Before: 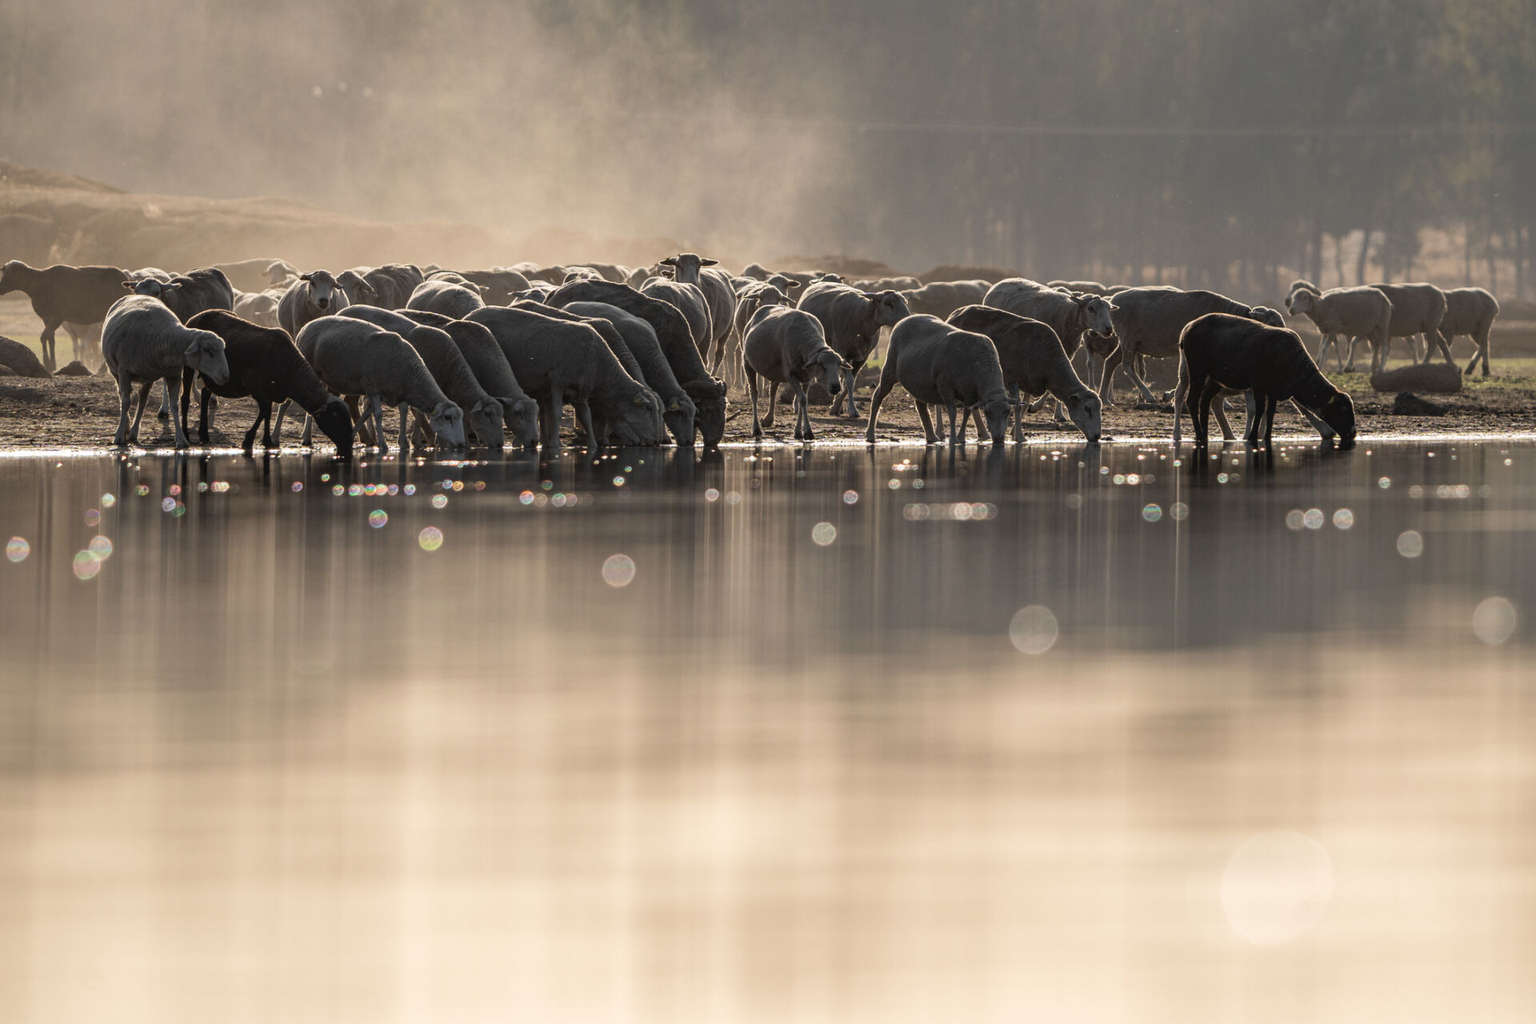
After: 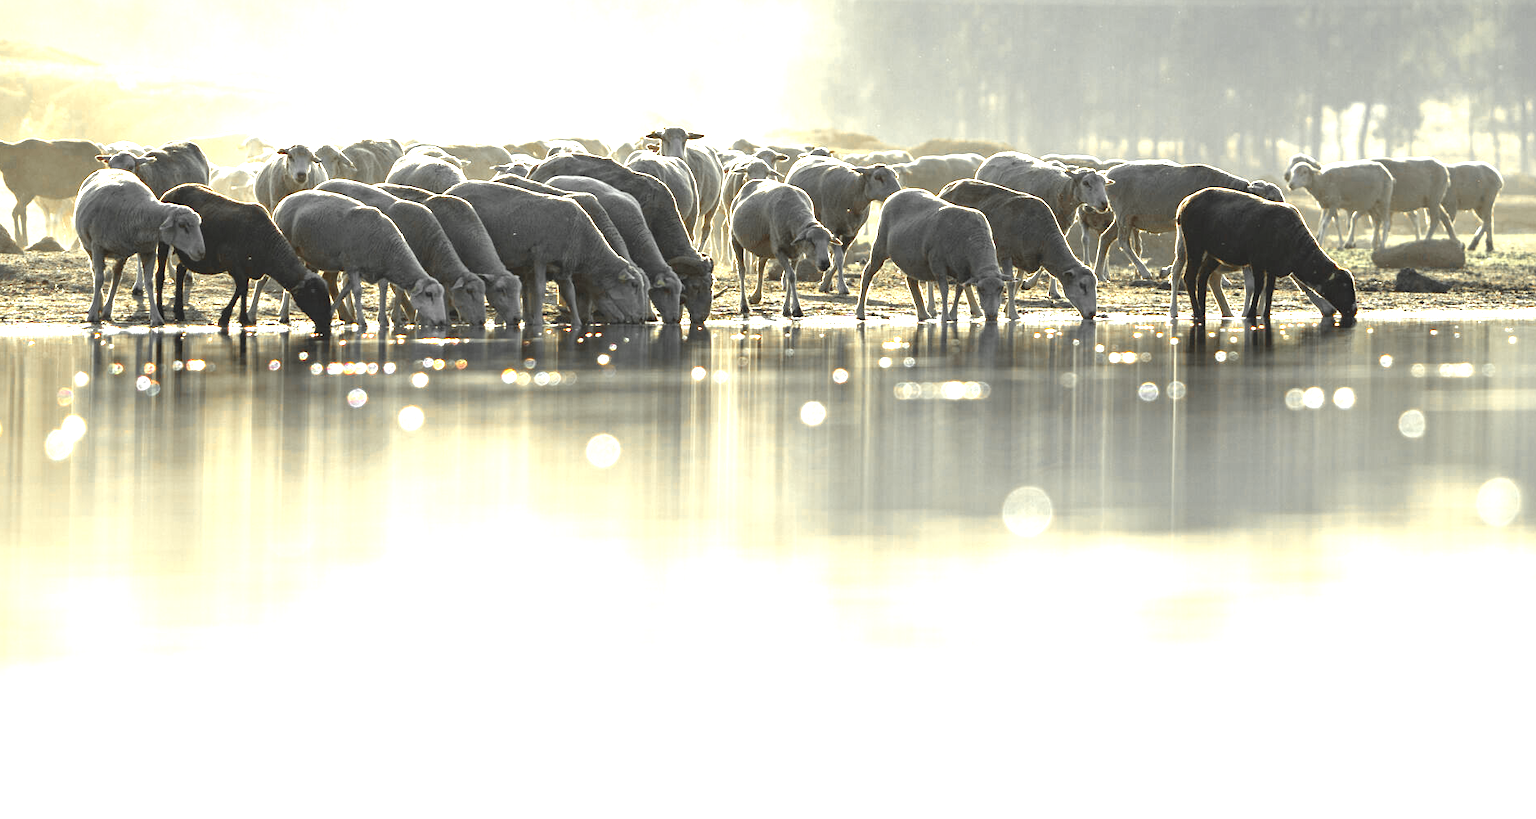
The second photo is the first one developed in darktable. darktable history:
crop and rotate: left 1.883%, top 12.704%, right 0.259%, bottom 8.976%
exposure: black level correction 0, exposure 1.956 EV, compensate exposure bias true, compensate highlight preservation false
color zones: curves: ch0 [(0, 0.447) (0.184, 0.543) (0.323, 0.476) (0.429, 0.445) (0.571, 0.443) (0.714, 0.451) (0.857, 0.452) (1, 0.447)]; ch1 [(0, 0.464) (0.176, 0.46) (0.287, 0.177) (0.429, 0.002) (0.571, 0) (0.714, 0) (0.857, 0) (1, 0.464)]
color correction: highlights a* -11.09, highlights b* 9.91, saturation 1.71
